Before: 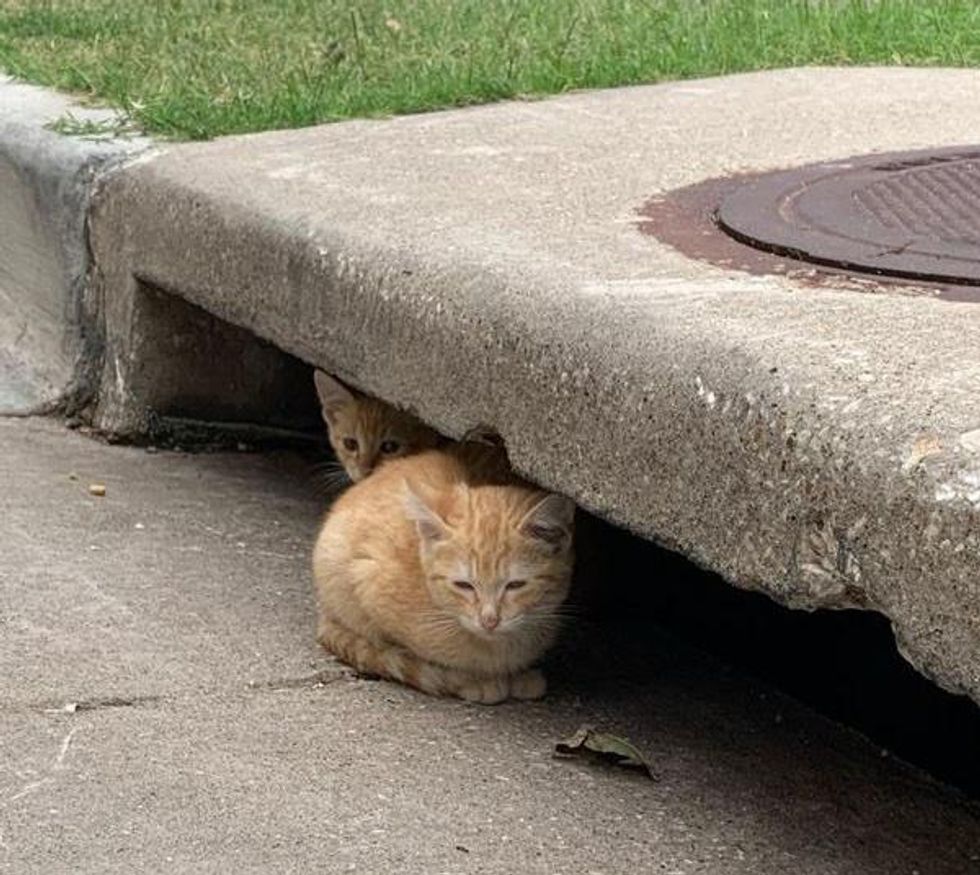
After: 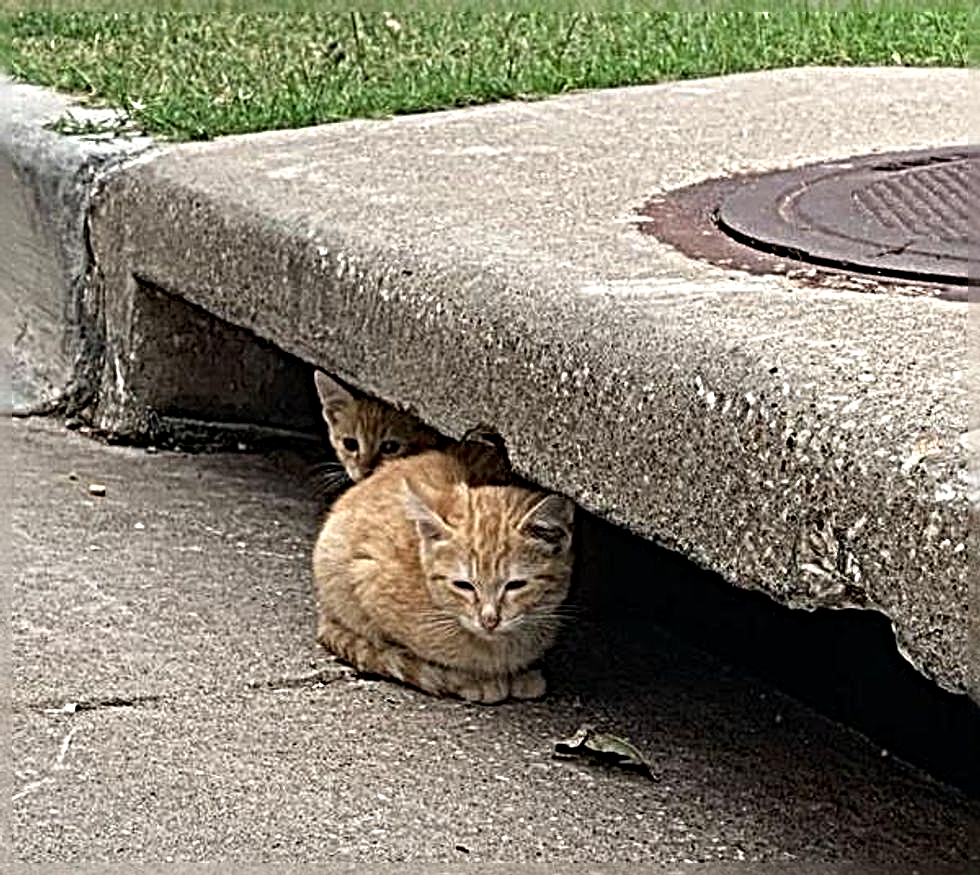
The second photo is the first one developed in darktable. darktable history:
sharpen: radius 6.284, amount 1.799, threshold 0.152
